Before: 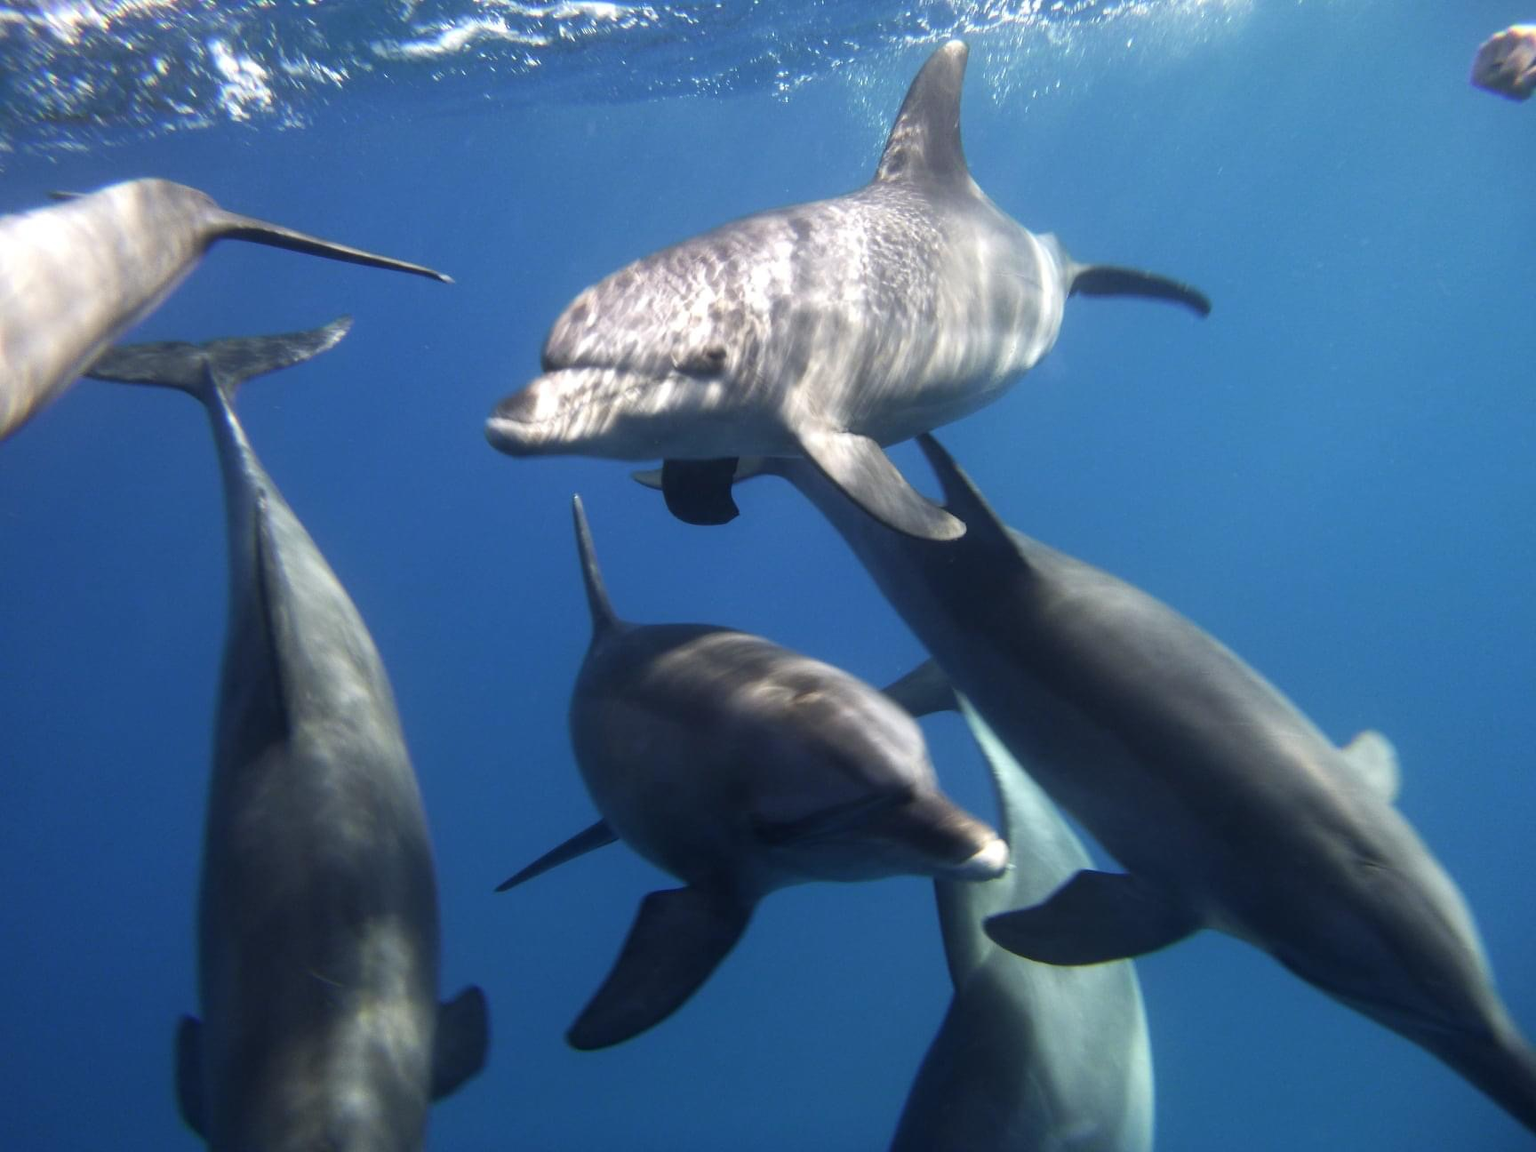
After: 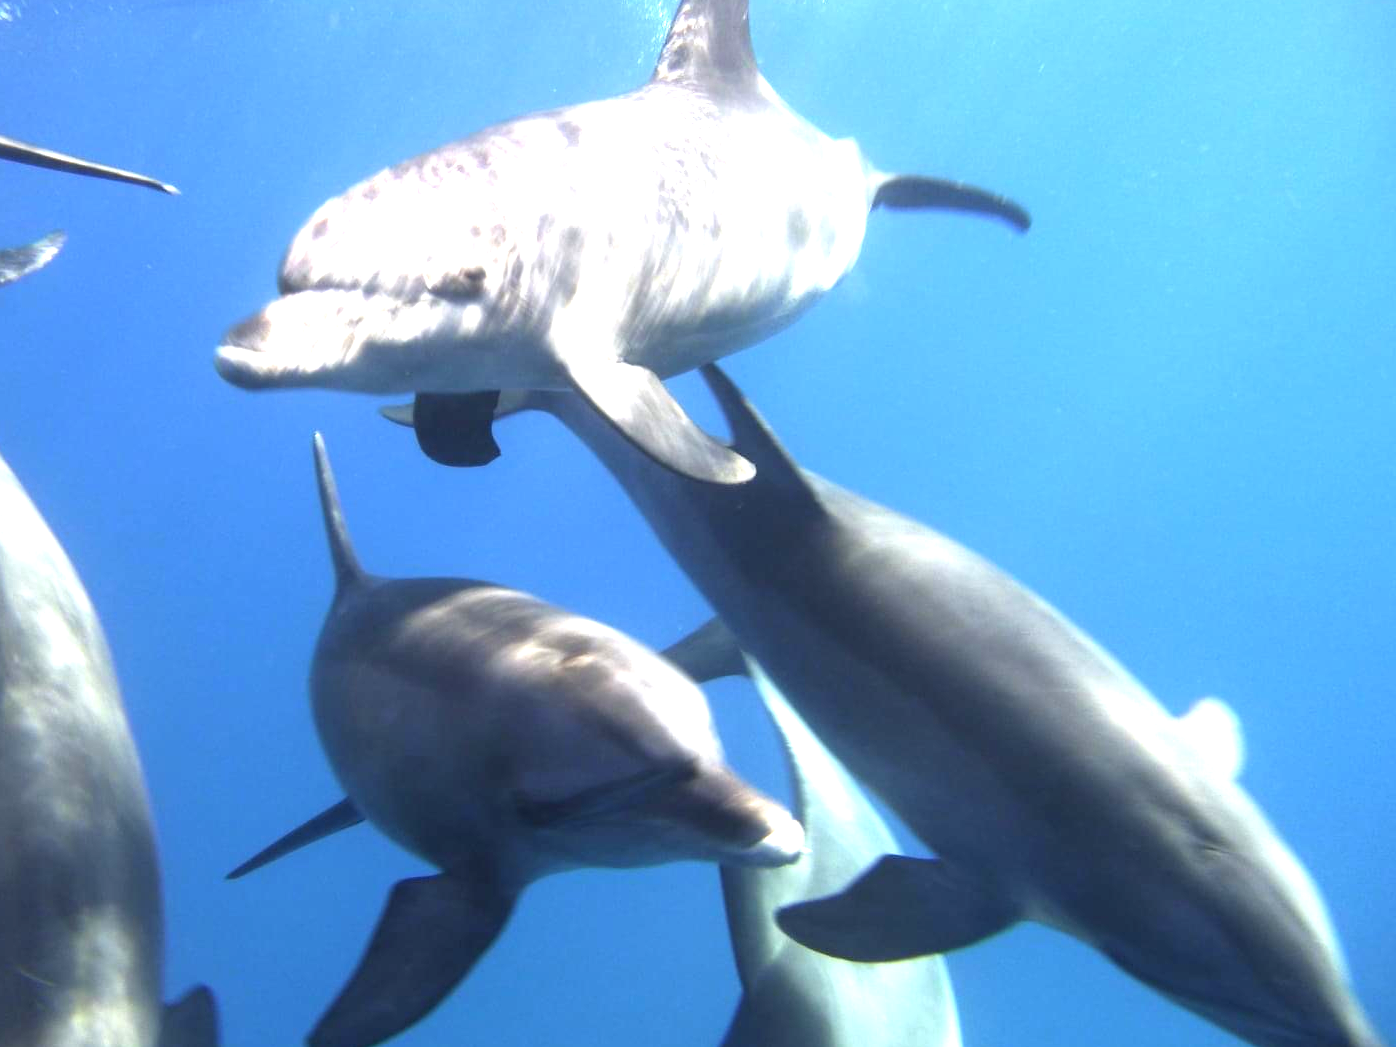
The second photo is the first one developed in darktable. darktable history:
exposure: black level correction 0, exposure 1.45 EV, compensate exposure bias true, compensate highlight preservation false
crop: left 19.159%, top 9.58%, bottom 9.58%
